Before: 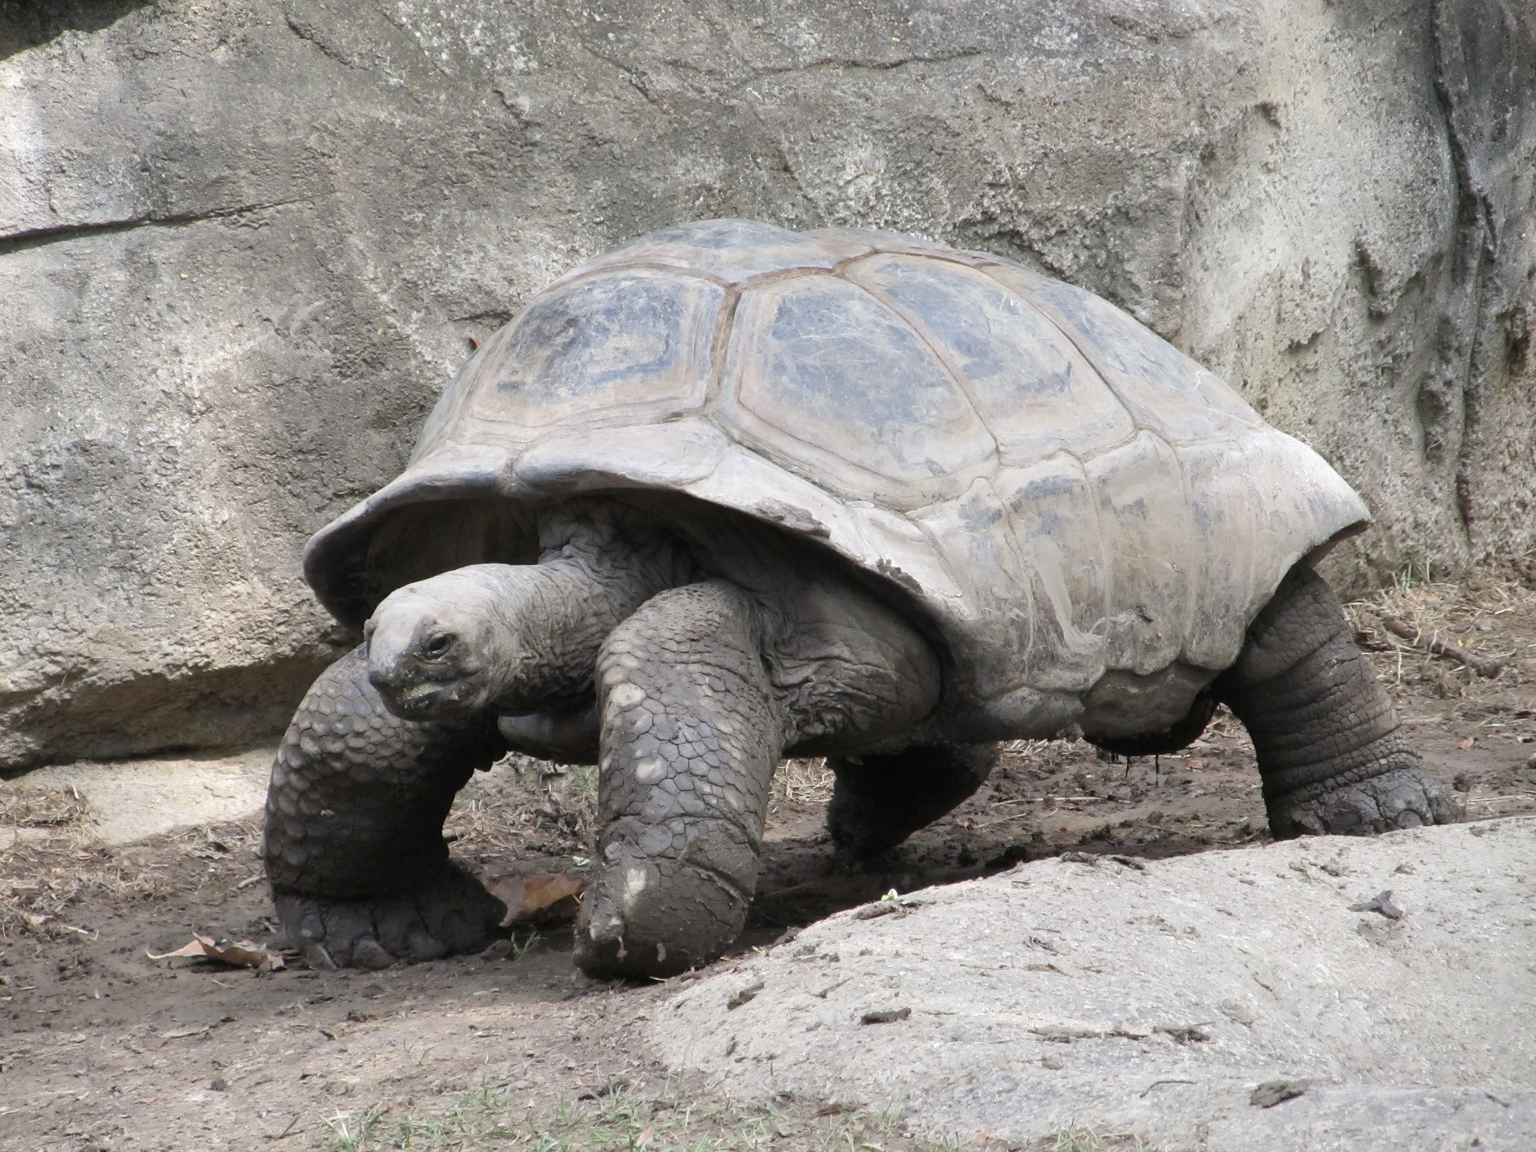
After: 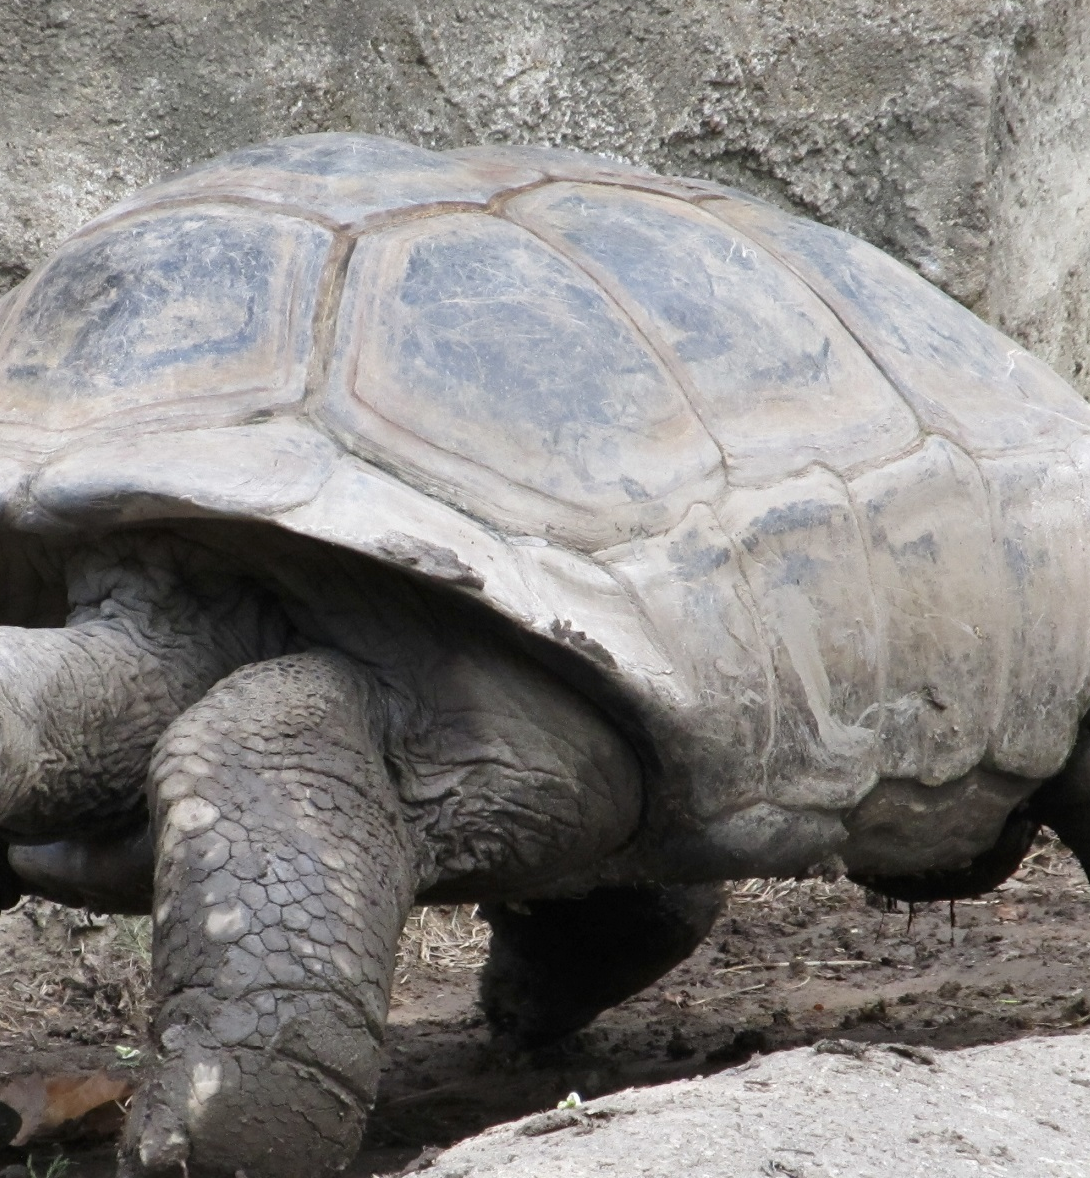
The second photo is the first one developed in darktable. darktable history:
crop: left 32.075%, top 10.976%, right 18.355%, bottom 17.596%
contrast brightness saturation: contrast 0.03, brightness -0.04
